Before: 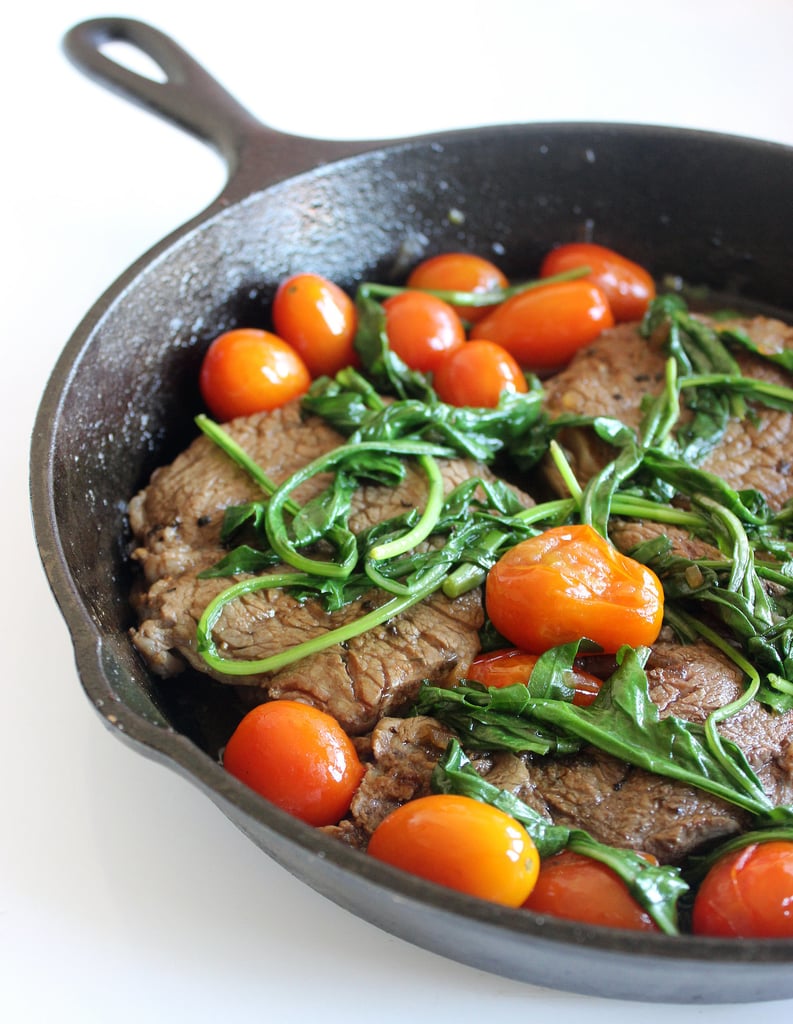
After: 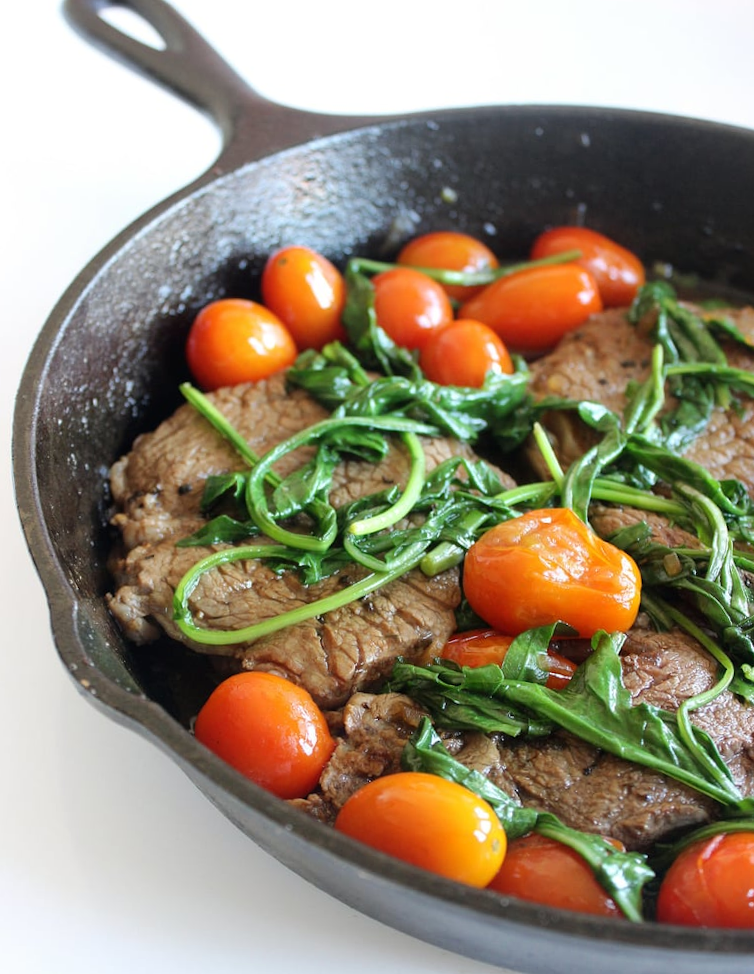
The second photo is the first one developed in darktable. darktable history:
crop and rotate: angle -2.29°
